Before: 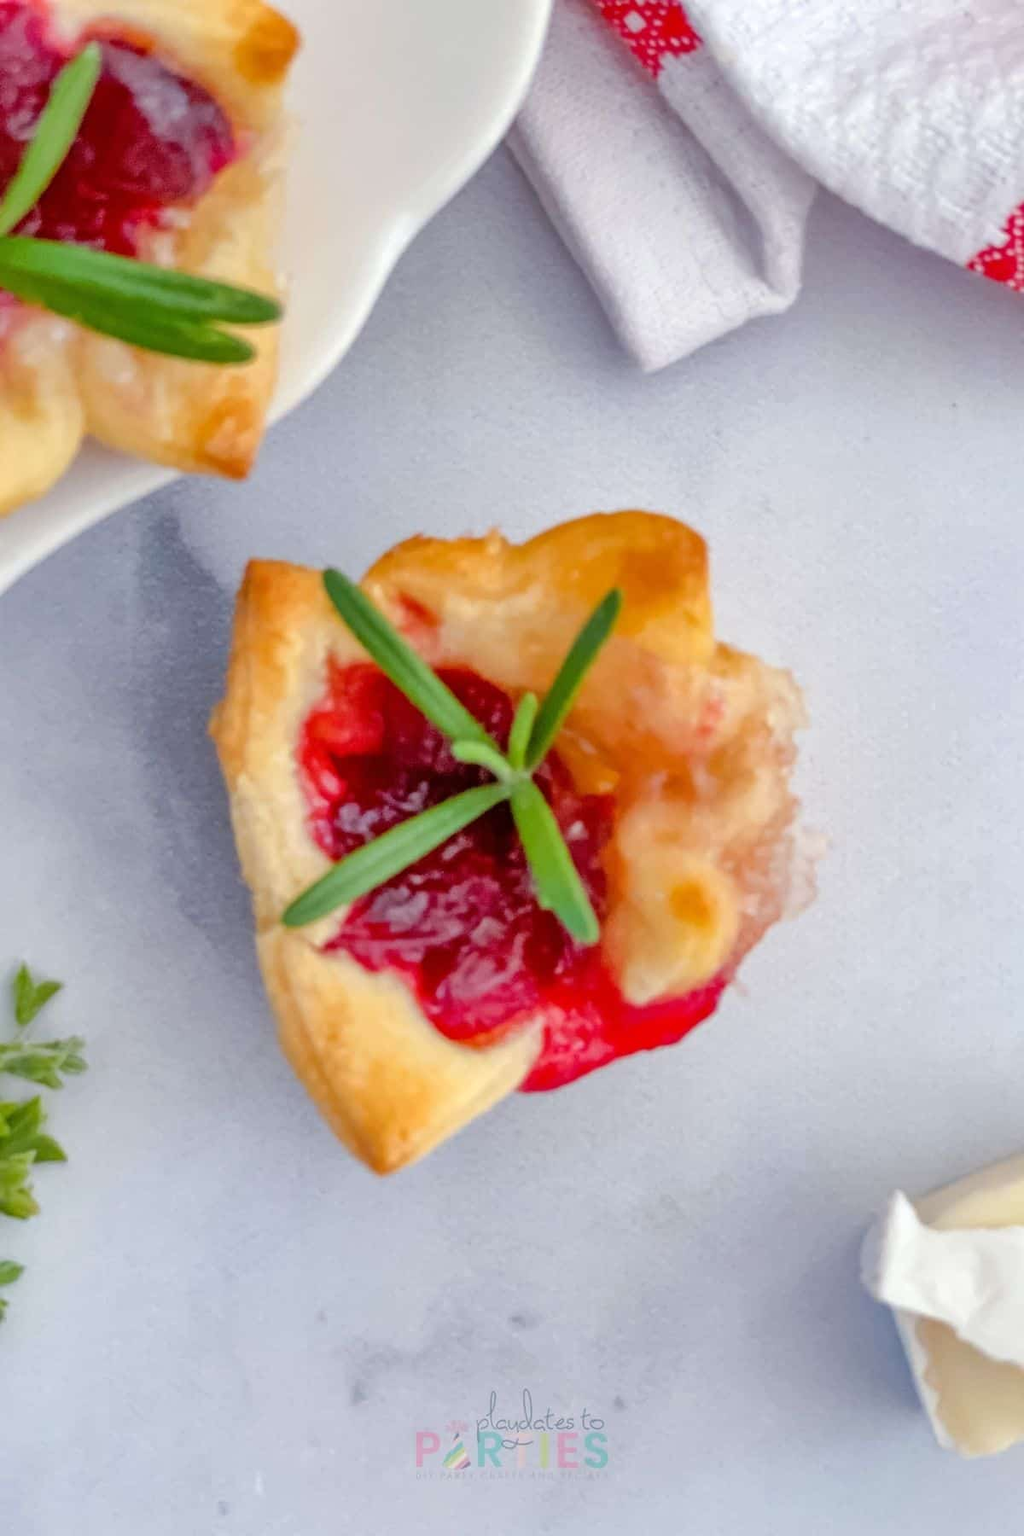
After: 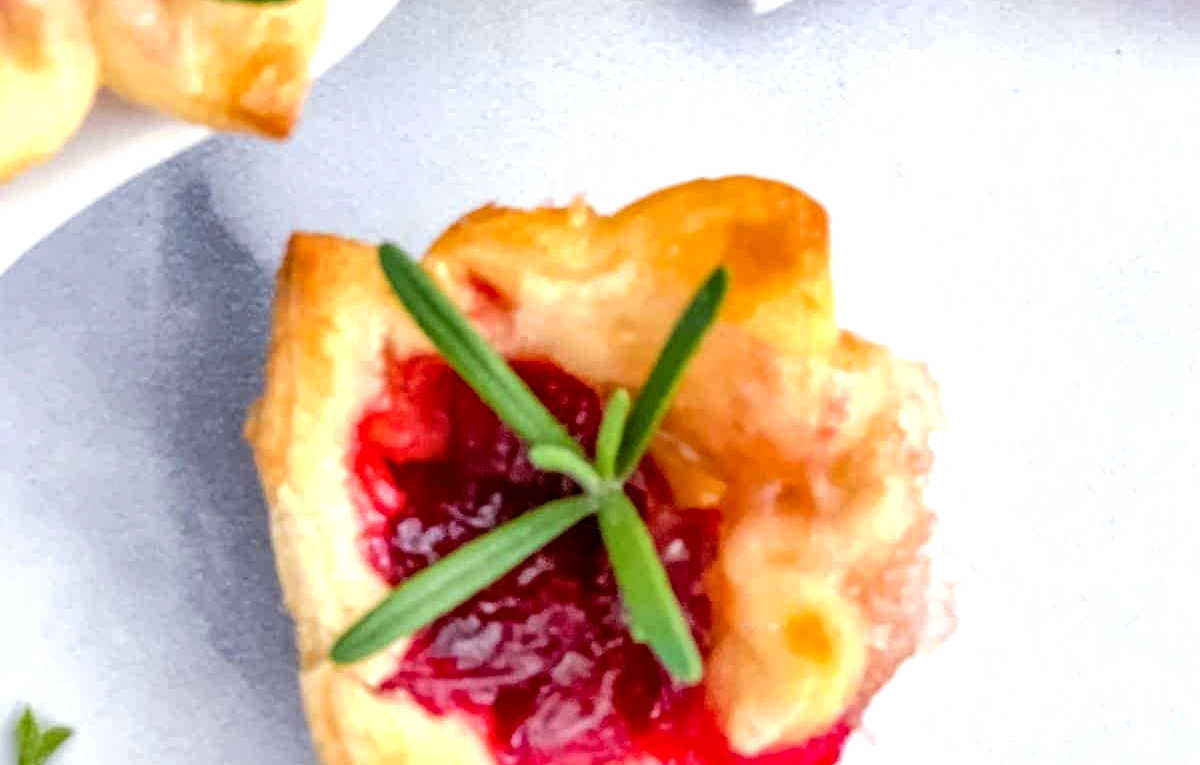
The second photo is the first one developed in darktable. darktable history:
tone equalizer: -8 EV 0.001 EV, -7 EV -0.002 EV, -6 EV 0.002 EV, -5 EV -0.047 EV, -4 EV -0.143 EV, -3 EV -0.175 EV, -2 EV 0.235 EV, -1 EV 0.723 EV, +0 EV 0.47 EV, mask exposure compensation -0.486 EV
crop and rotate: top 23.519%, bottom 33.978%
local contrast: highlights 63%, detail 143%, midtone range 0.431
